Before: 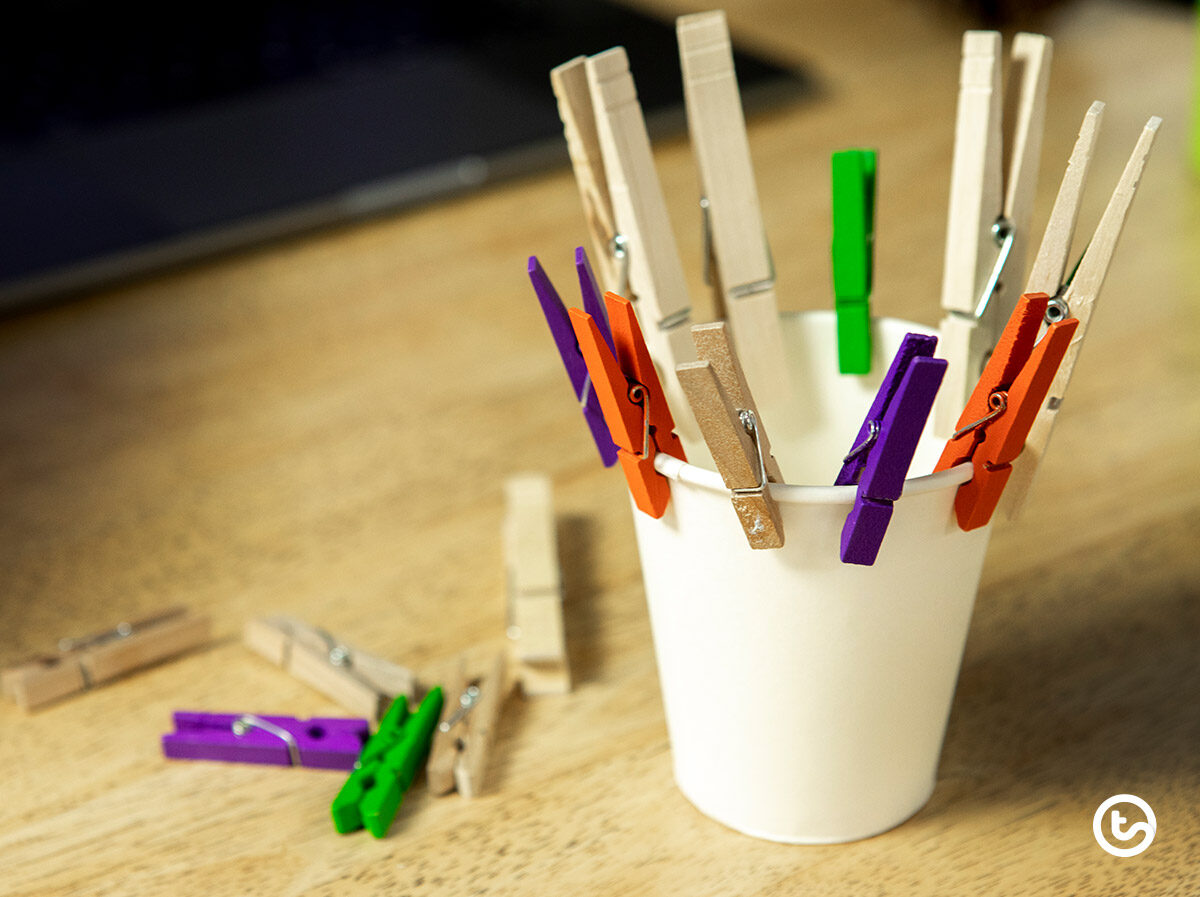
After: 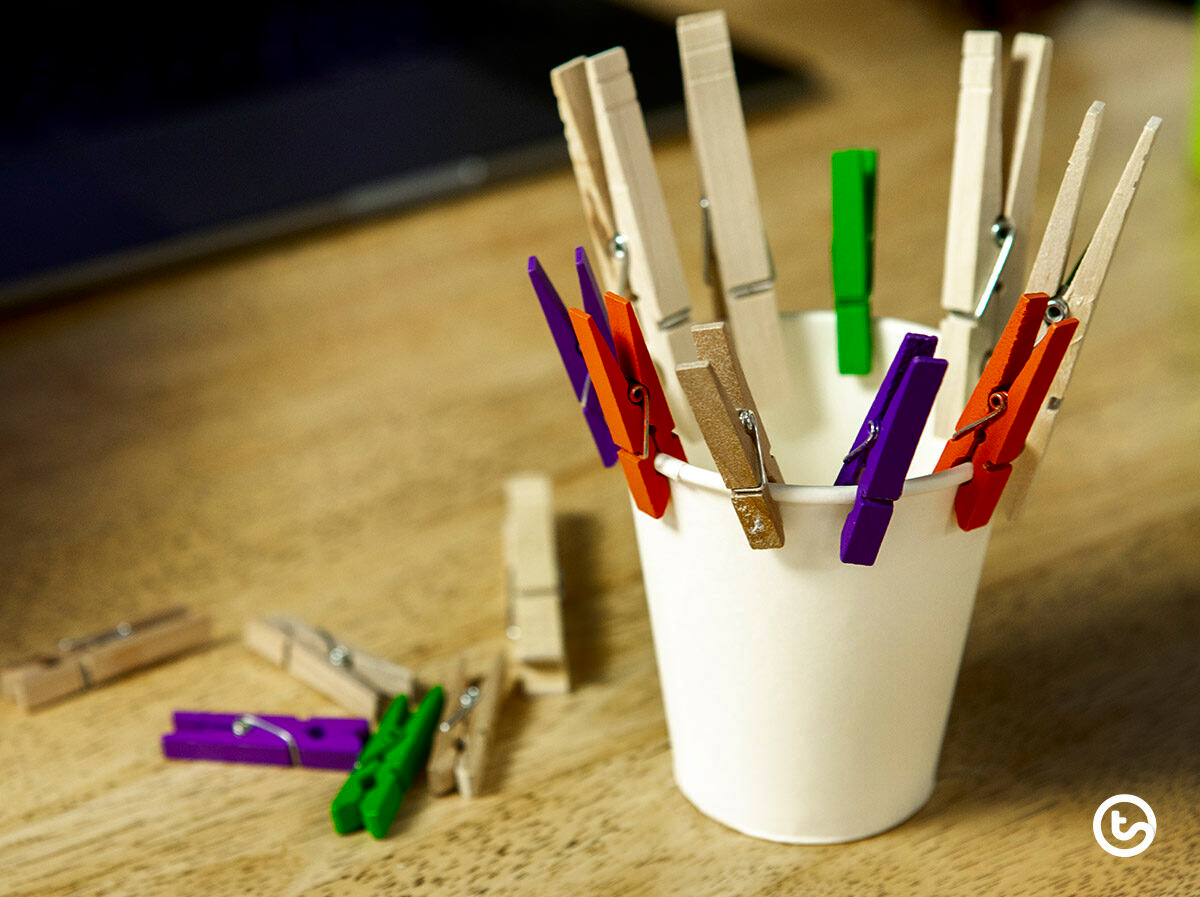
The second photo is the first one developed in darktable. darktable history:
shadows and highlights: radius 118.55, shadows 42.23, highlights -62.29, soften with gaussian
exposure: compensate highlight preservation false
contrast brightness saturation: contrast 0.067, brightness -0.128, saturation 0.062
